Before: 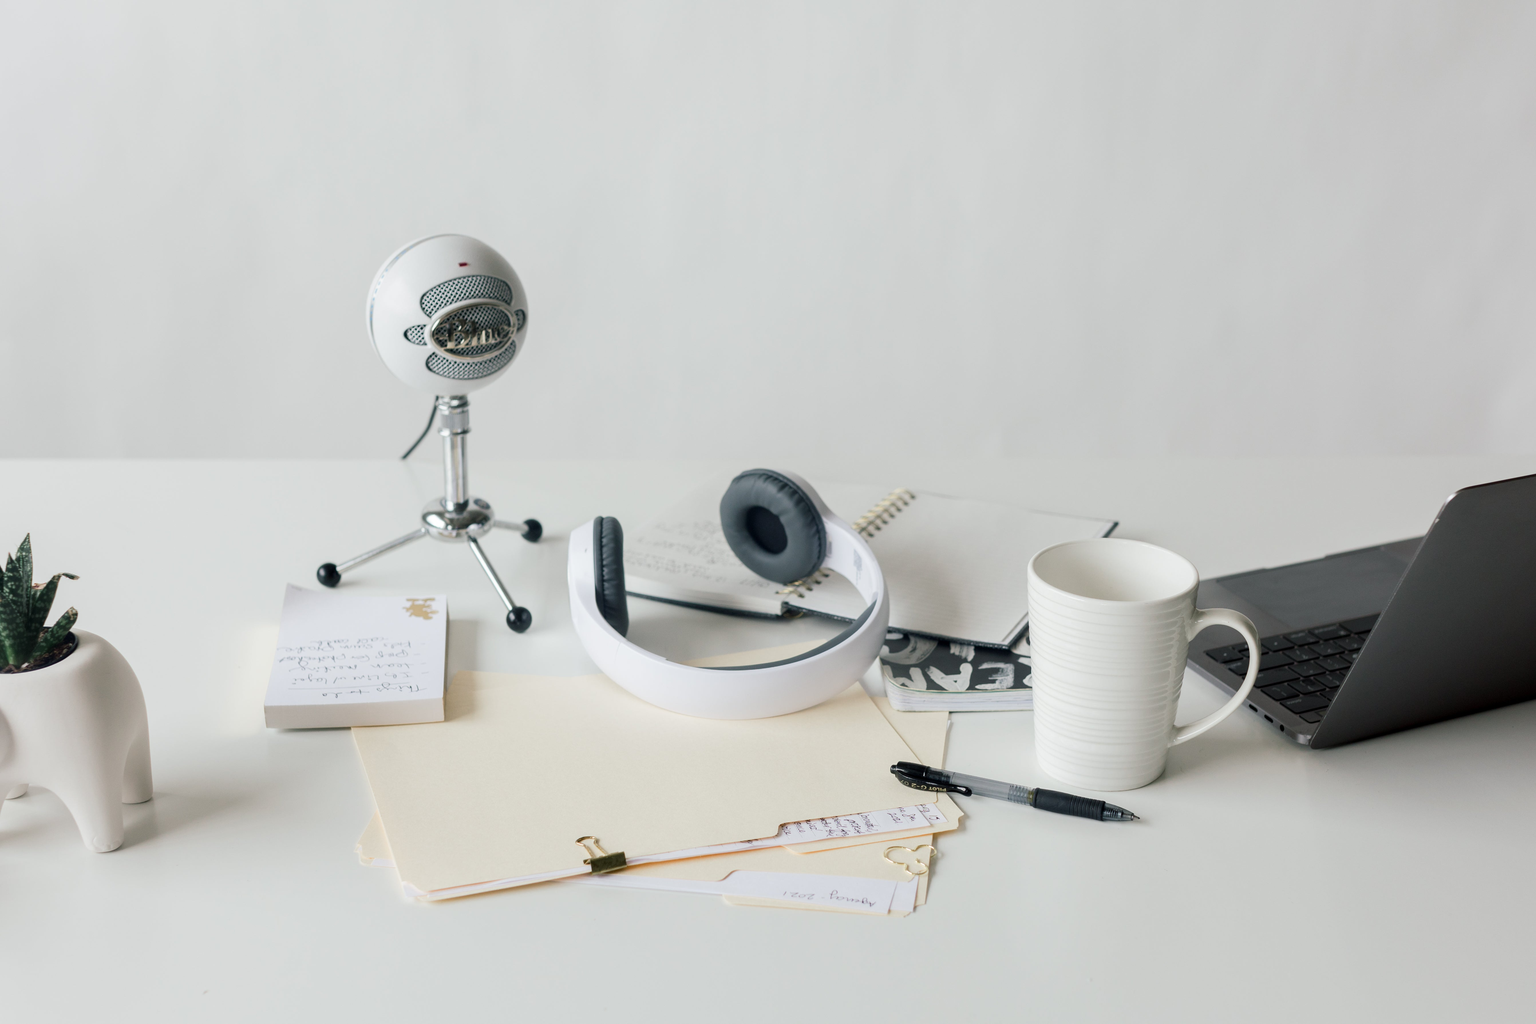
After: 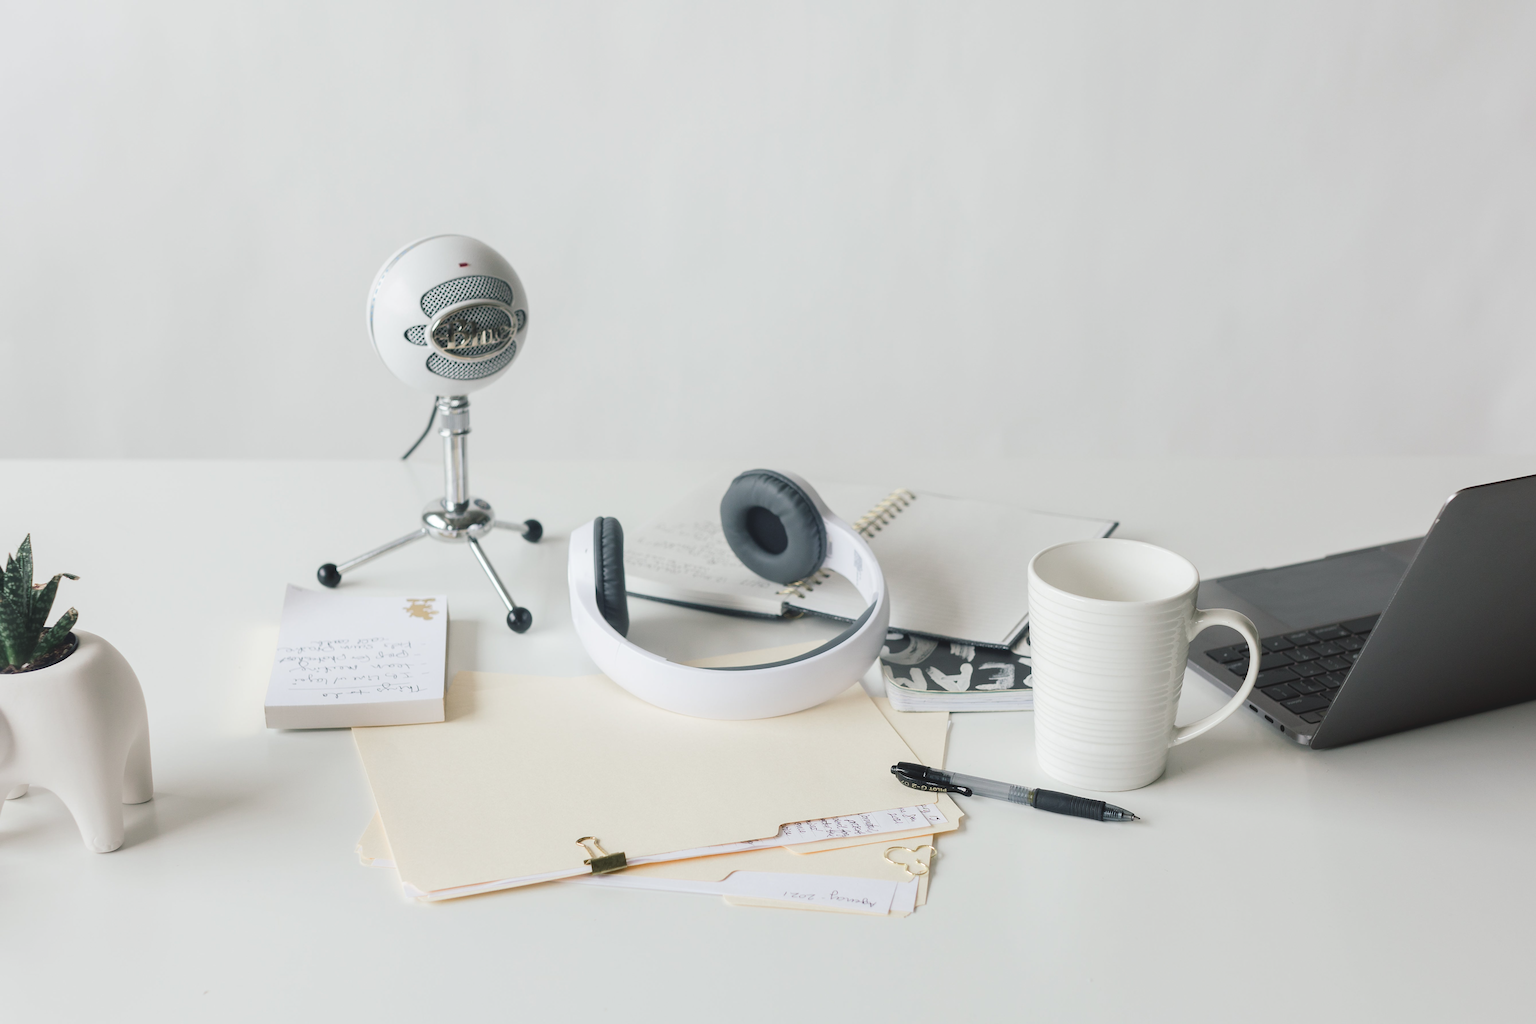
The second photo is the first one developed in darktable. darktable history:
sharpen: radius 1.559, amount 0.373, threshold 1.271
color balance: lift [1.007, 1, 1, 1], gamma [1.097, 1, 1, 1]
